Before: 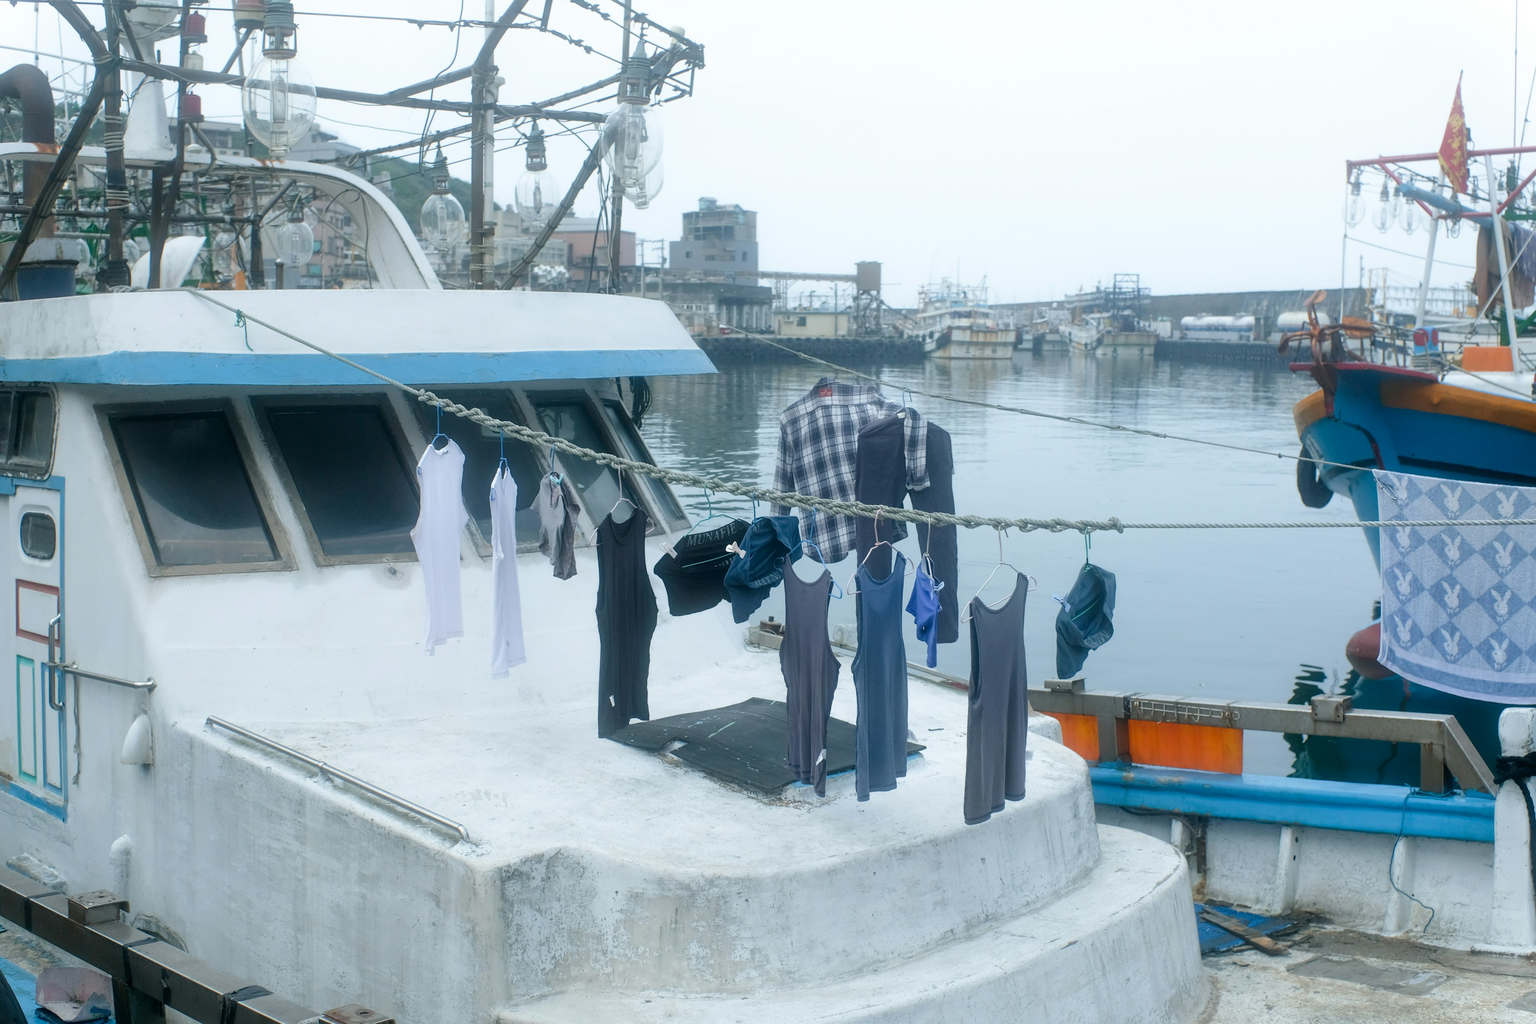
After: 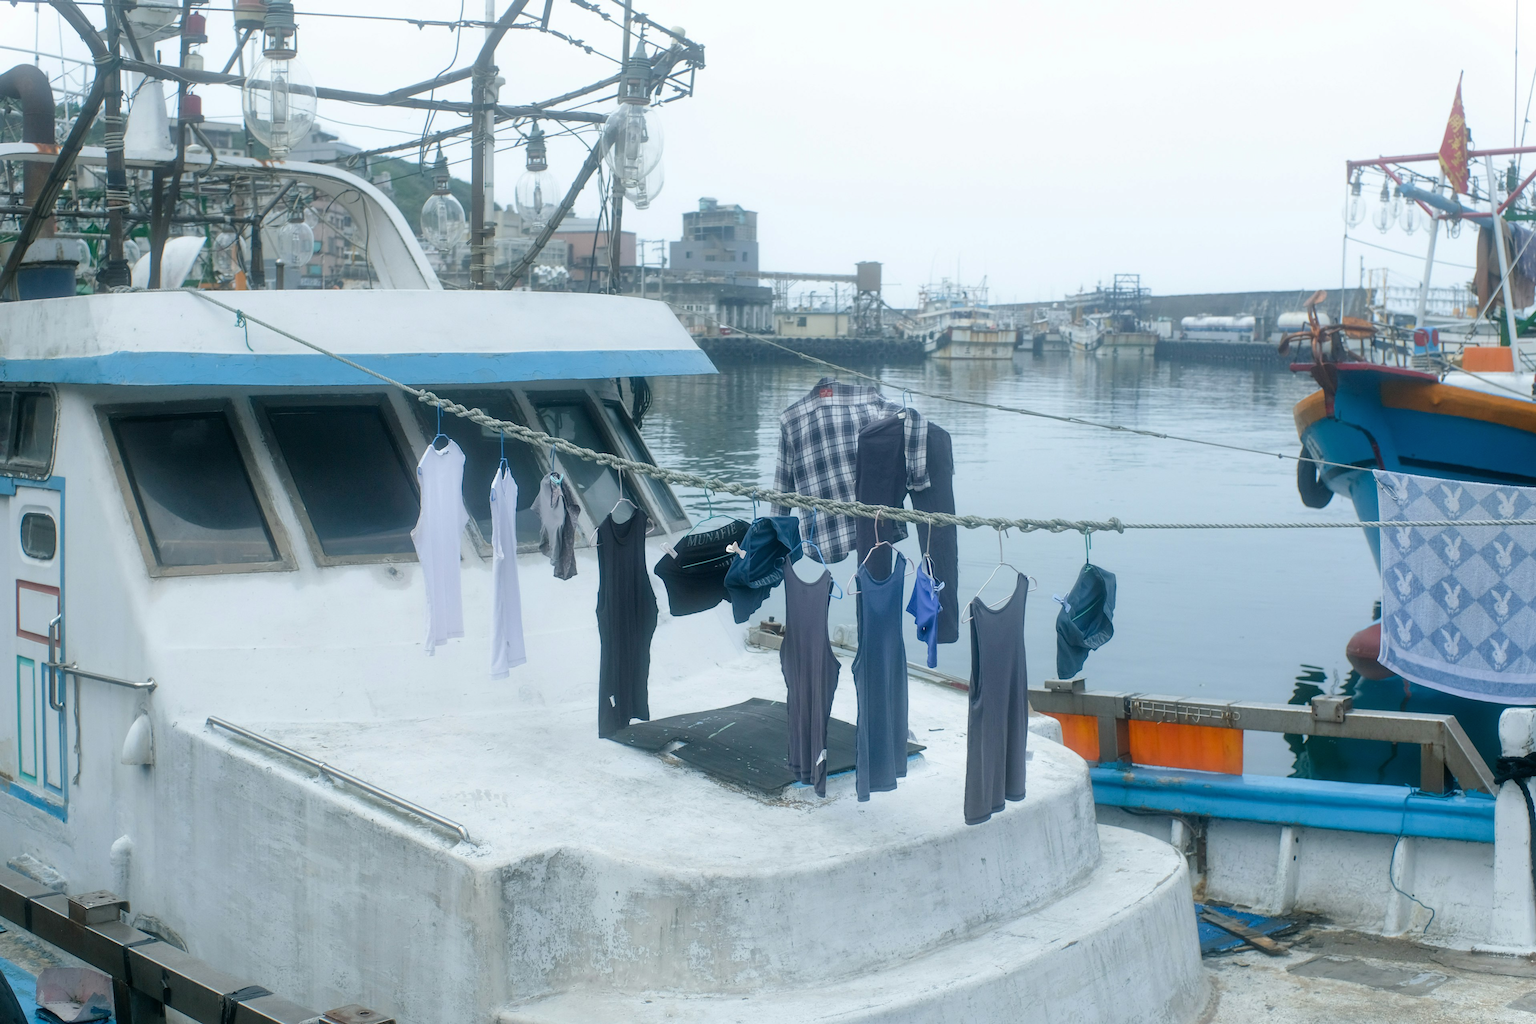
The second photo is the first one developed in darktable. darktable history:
shadows and highlights: shadows 25.56, highlights -24.16
